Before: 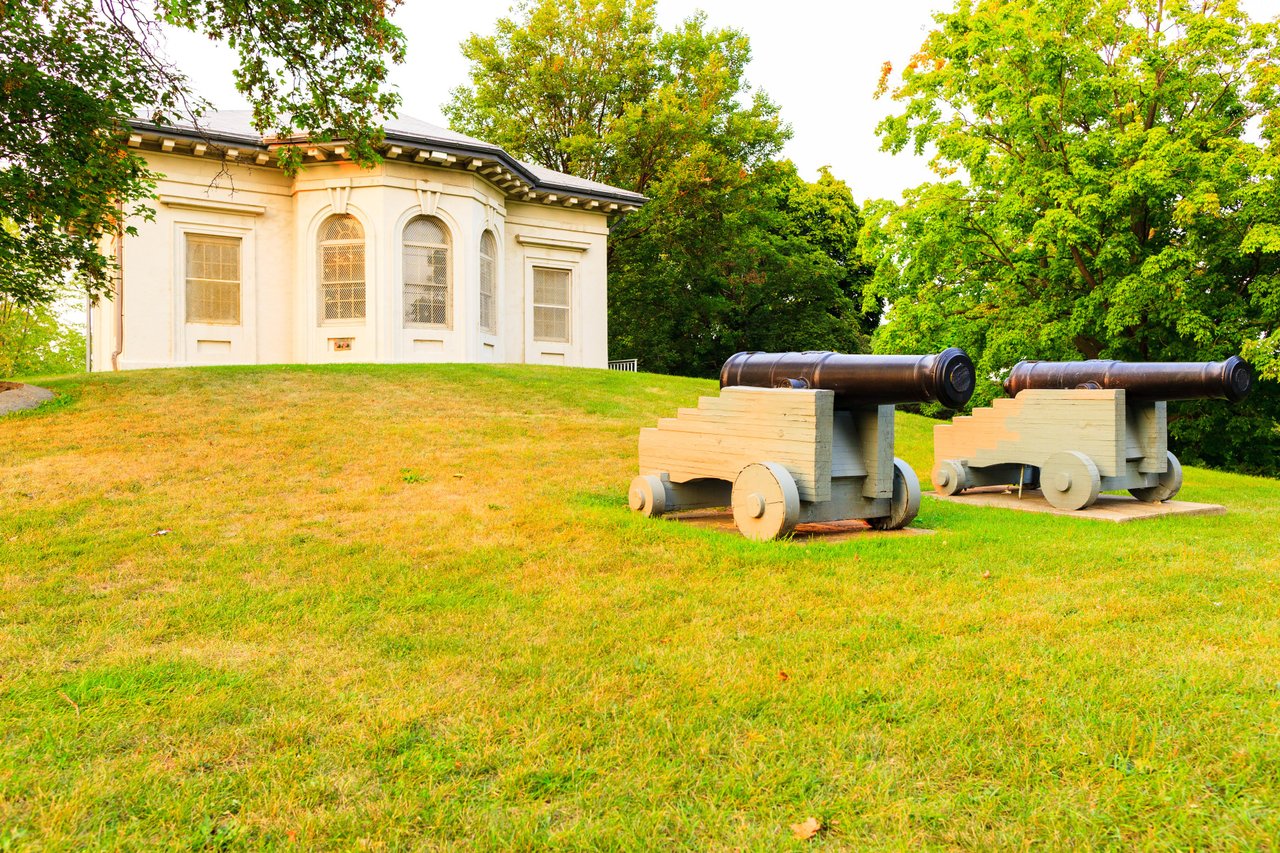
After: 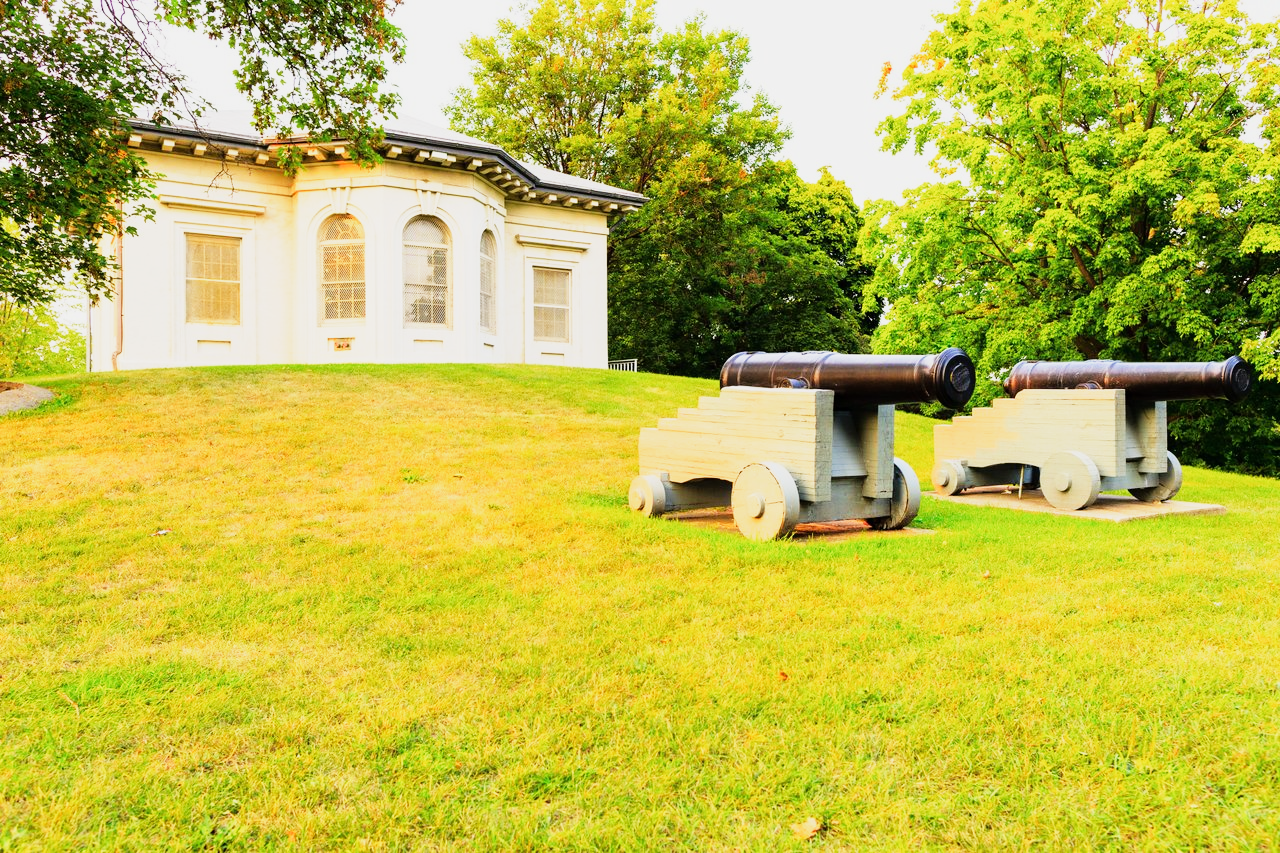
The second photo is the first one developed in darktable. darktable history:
base curve: curves: ch0 [(0, 0) (0.088, 0.125) (0.176, 0.251) (0.354, 0.501) (0.613, 0.749) (1, 0.877)], preserve colors none
rgb curve: curves: ch0 [(0, 0) (0.136, 0.078) (0.262, 0.245) (0.414, 0.42) (1, 1)], compensate middle gray true, preserve colors basic power
